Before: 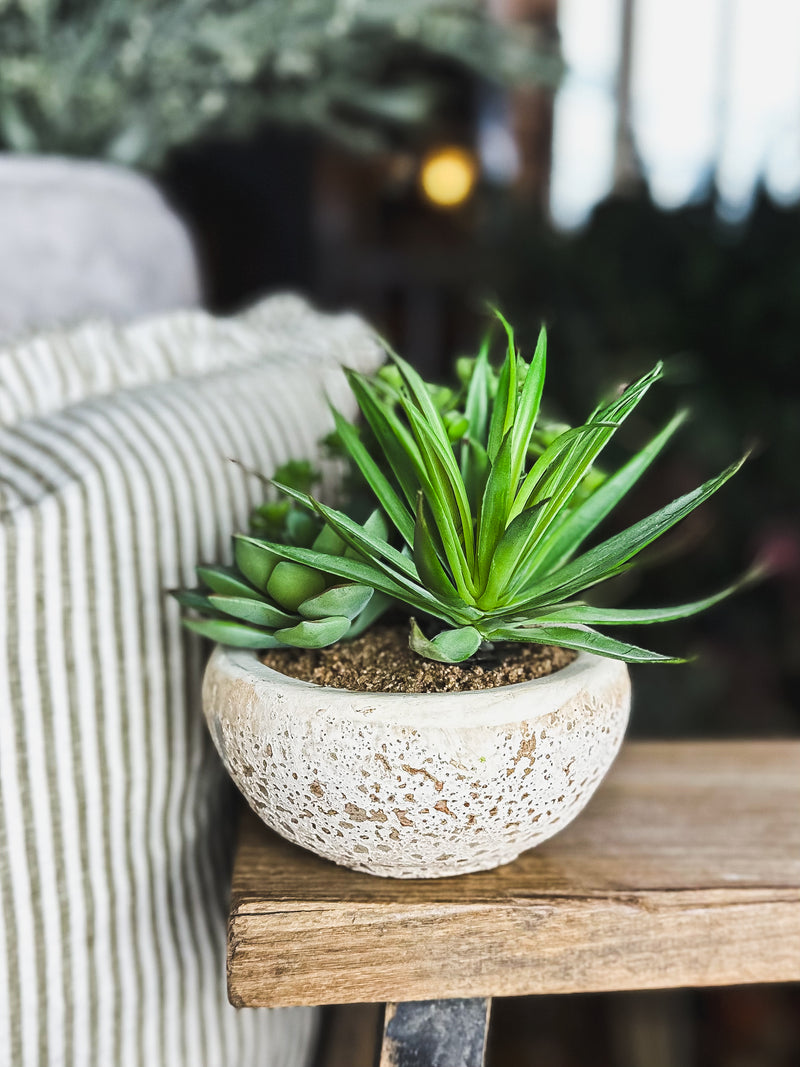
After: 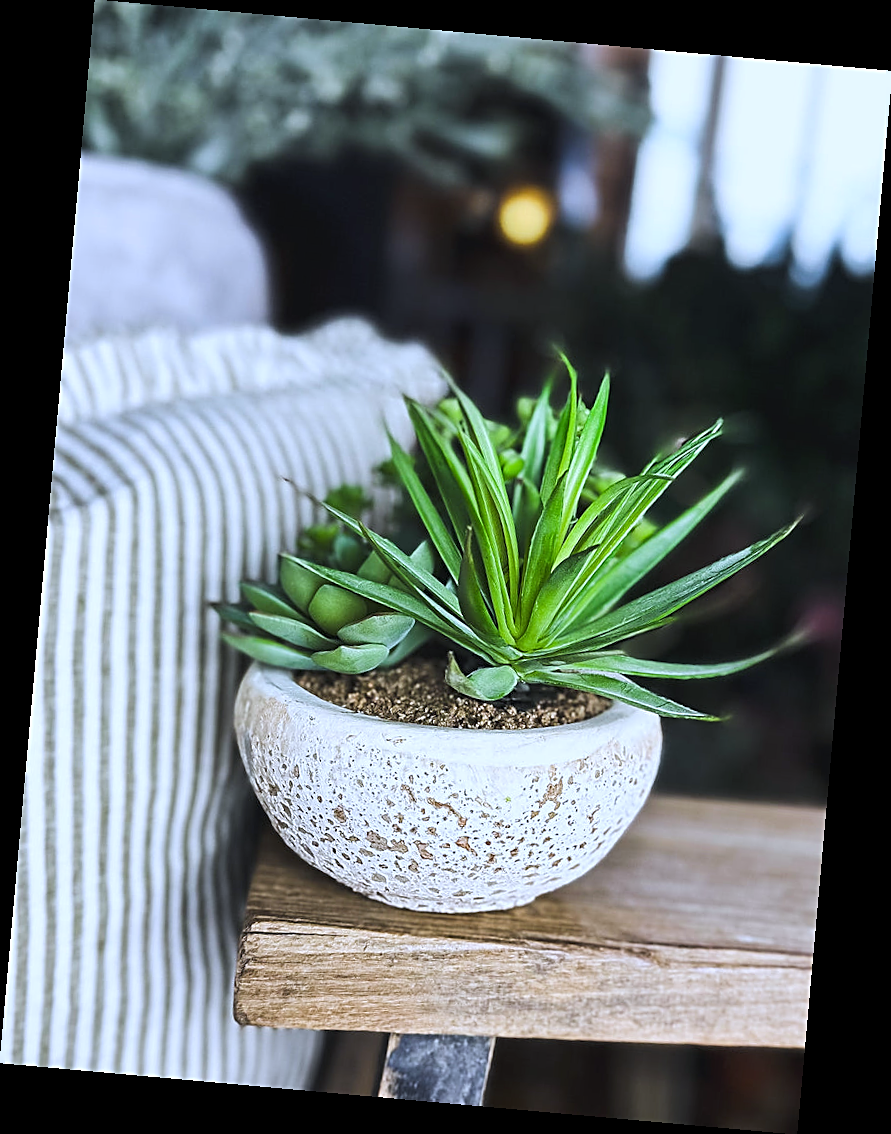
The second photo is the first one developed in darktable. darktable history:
rotate and perspective: rotation 5.12°, automatic cropping off
sharpen: on, module defaults
white balance: red 0.948, green 1.02, blue 1.176
